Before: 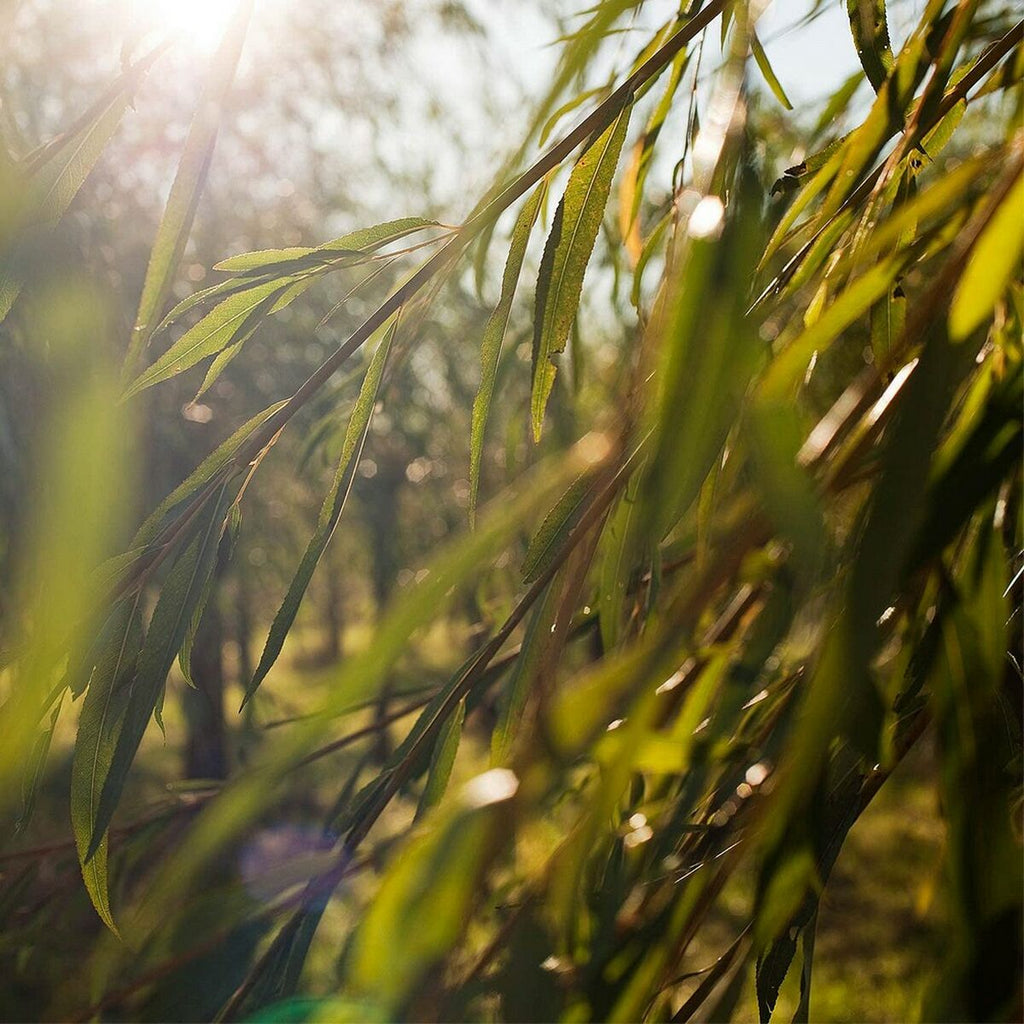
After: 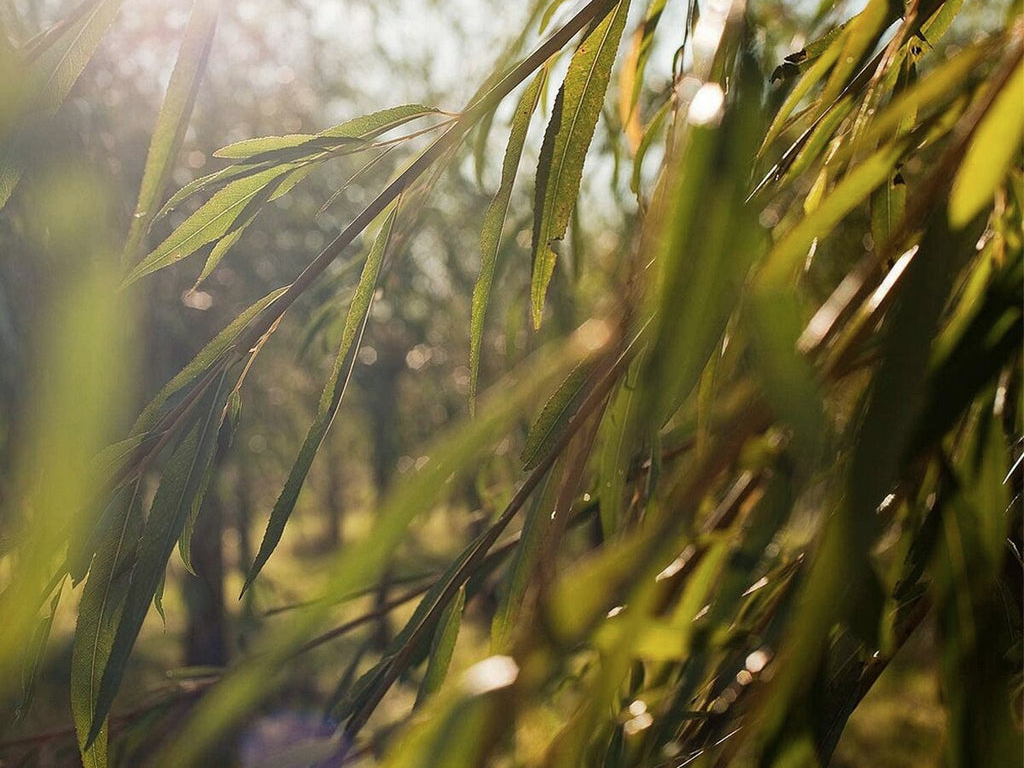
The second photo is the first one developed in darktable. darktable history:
contrast brightness saturation: saturation -0.1
crop: top 11.038%, bottom 13.962%
